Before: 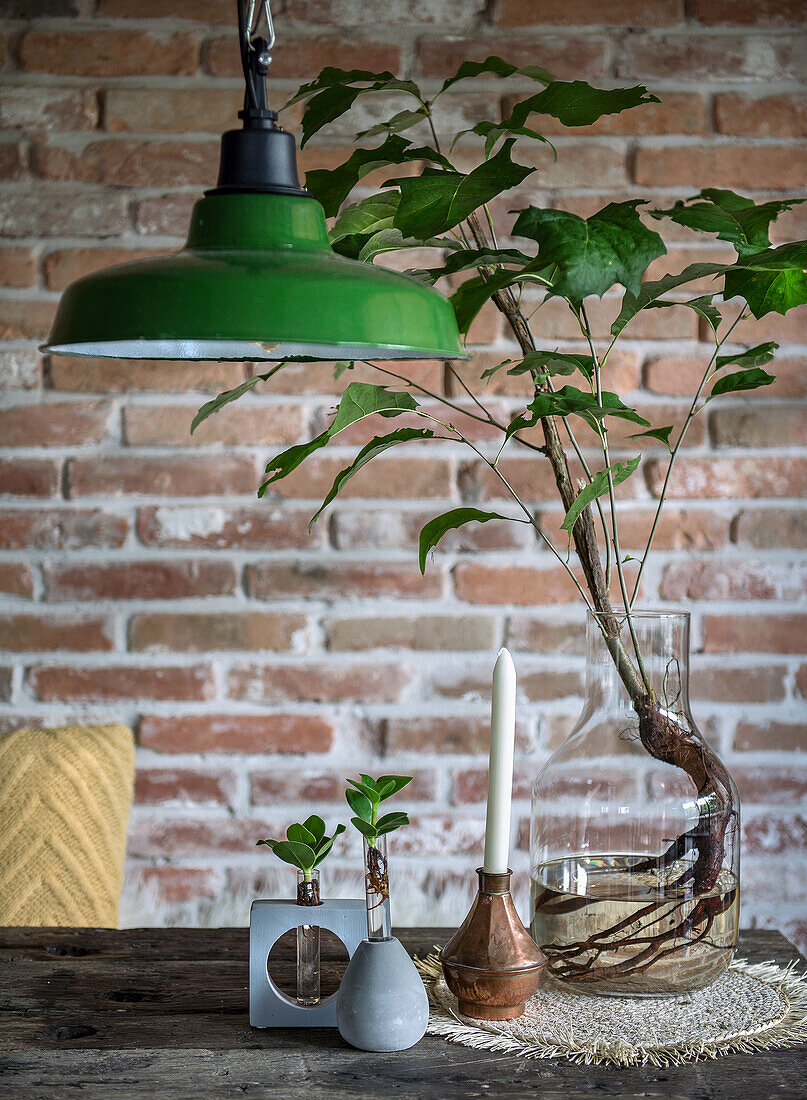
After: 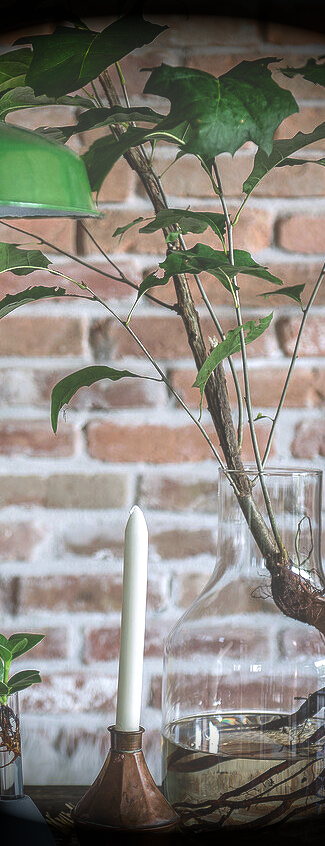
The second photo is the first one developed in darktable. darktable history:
vignetting: fall-off start 68.22%, fall-off radius 28.73%, brightness -0.995, saturation 0.491, width/height ratio 0.993, shape 0.848
exposure: black level correction -0.042, exposure 0.059 EV, compensate exposure bias true, compensate highlight preservation false
local contrast: highlights 106%, shadows 98%, detail 120%, midtone range 0.2
crop: left 45.673%, top 12.981%, right 14.032%, bottom 10.06%
